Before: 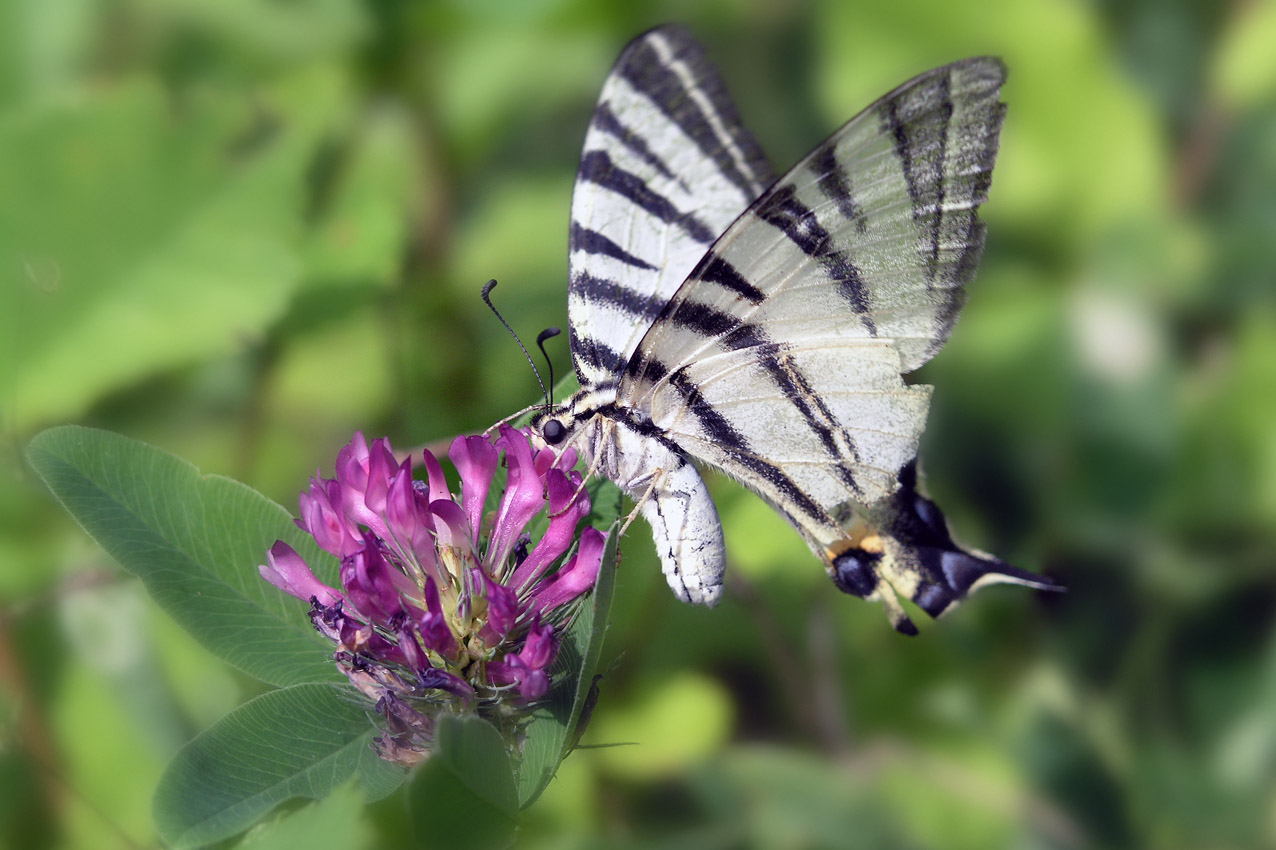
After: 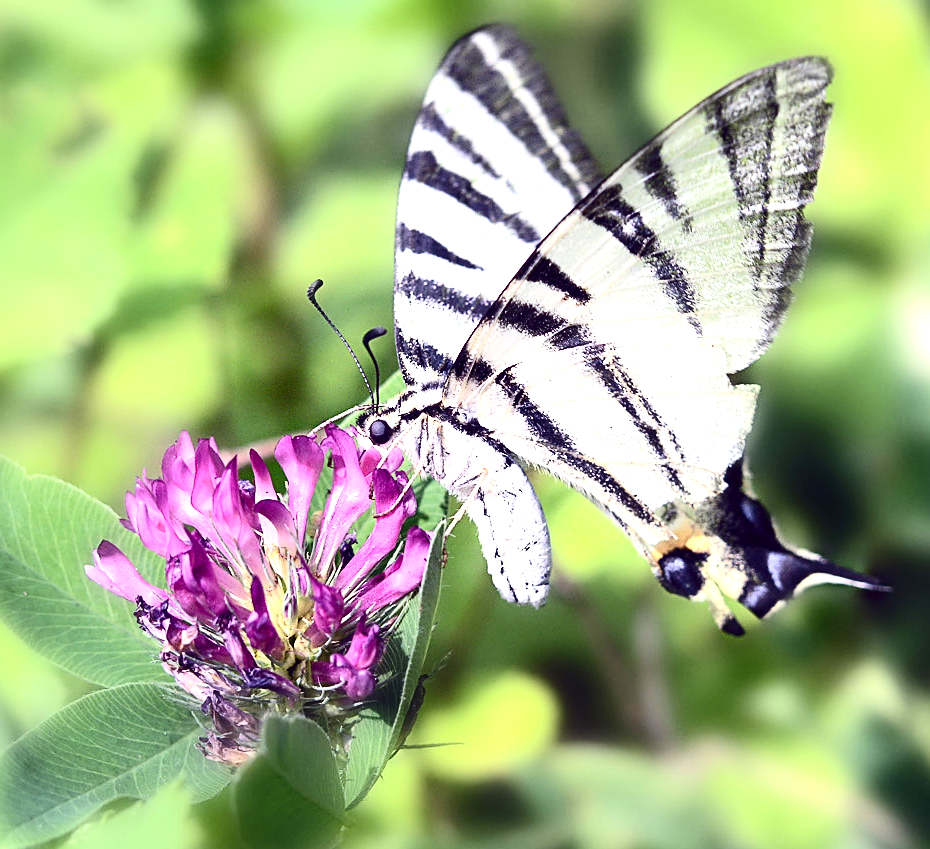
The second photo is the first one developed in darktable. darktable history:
crop: left 13.668%, top 0%, right 13.374%
contrast brightness saturation: contrast 0.293
exposure: black level correction 0, exposure 1.178 EV, compensate exposure bias true, compensate highlight preservation false
sharpen: on, module defaults
